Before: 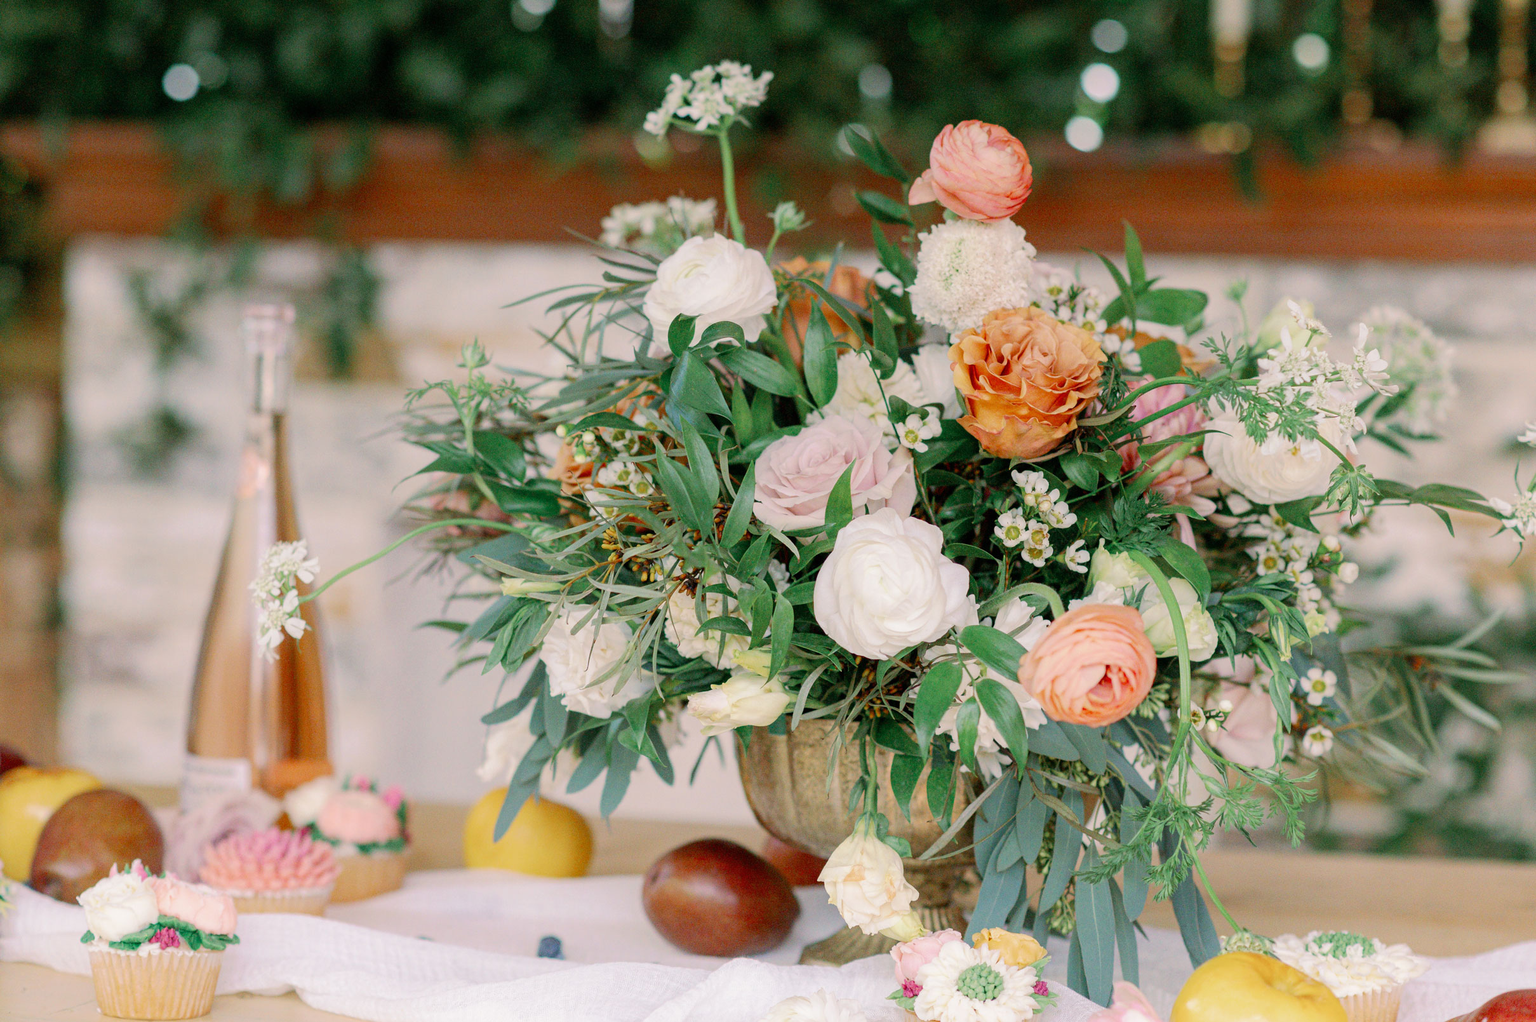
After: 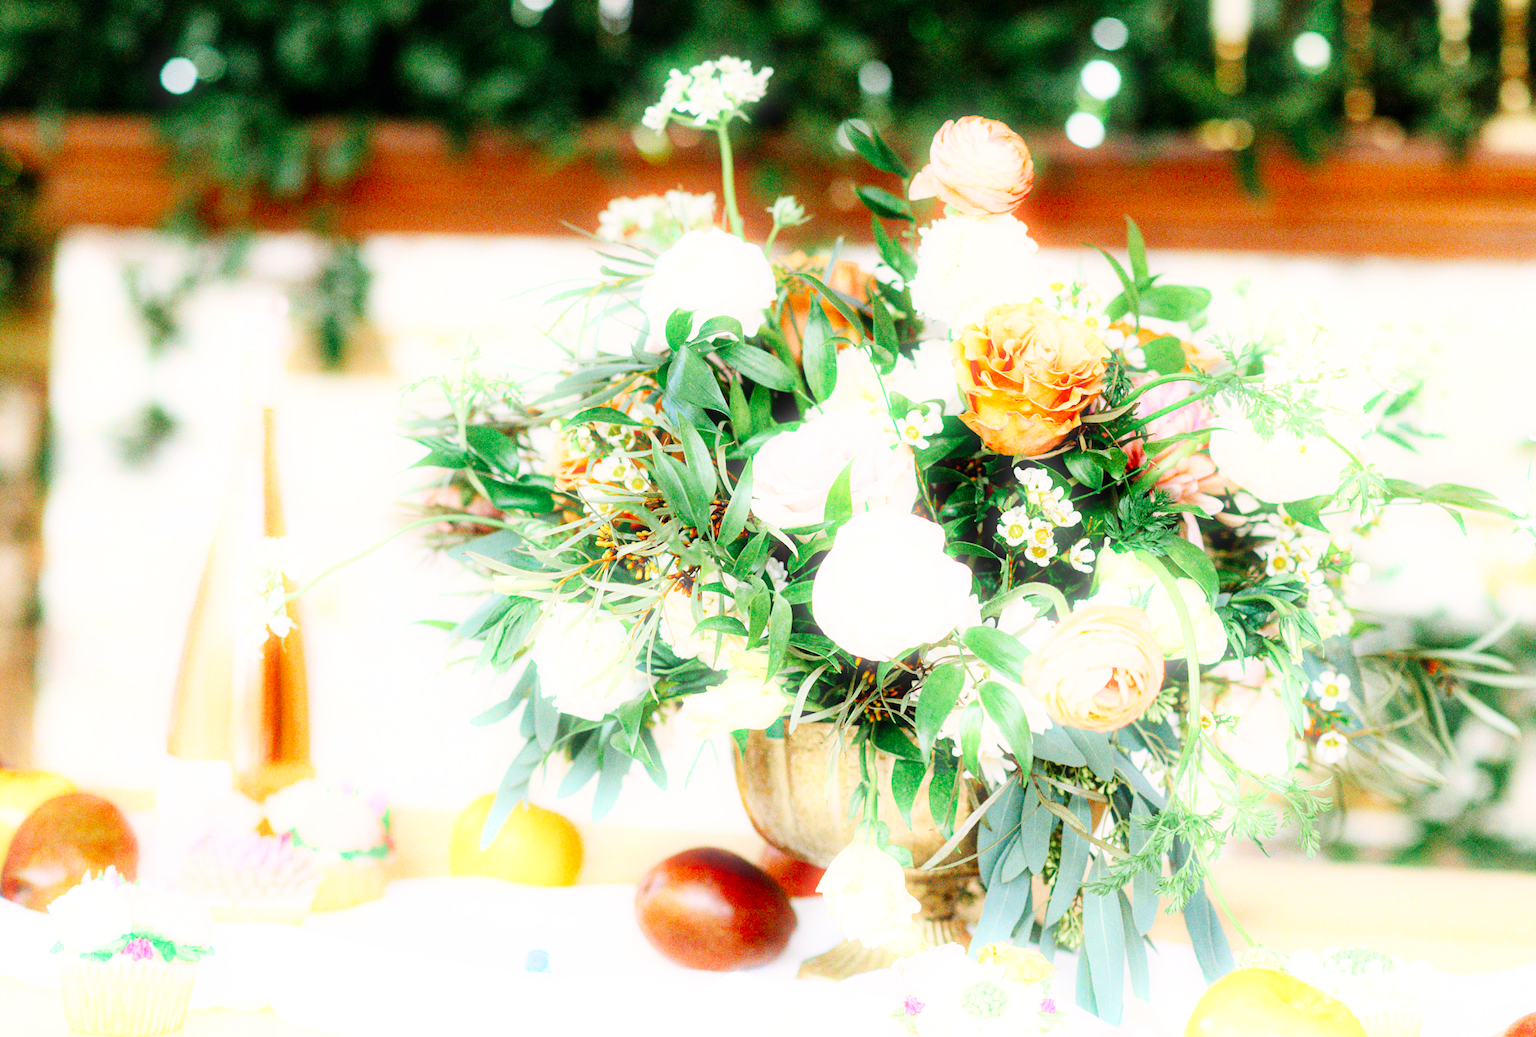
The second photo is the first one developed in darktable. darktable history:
rotate and perspective: rotation 0.226°, lens shift (vertical) -0.042, crop left 0.023, crop right 0.982, crop top 0.006, crop bottom 0.994
bloom: size 5%, threshold 95%, strength 15%
local contrast: mode bilateral grid, contrast 100, coarseness 100, detail 108%, midtone range 0.2
base curve: curves: ch0 [(0, 0.003) (0.001, 0.002) (0.006, 0.004) (0.02, 0.022) (0.048, 0.086) (0.094, 0.234) (0.162, 0.431) (0.258, 0.629) (0.385, 0.8) (0.548, 0.918) (0.751, 0.988) (1, 1)], preserve colors none
